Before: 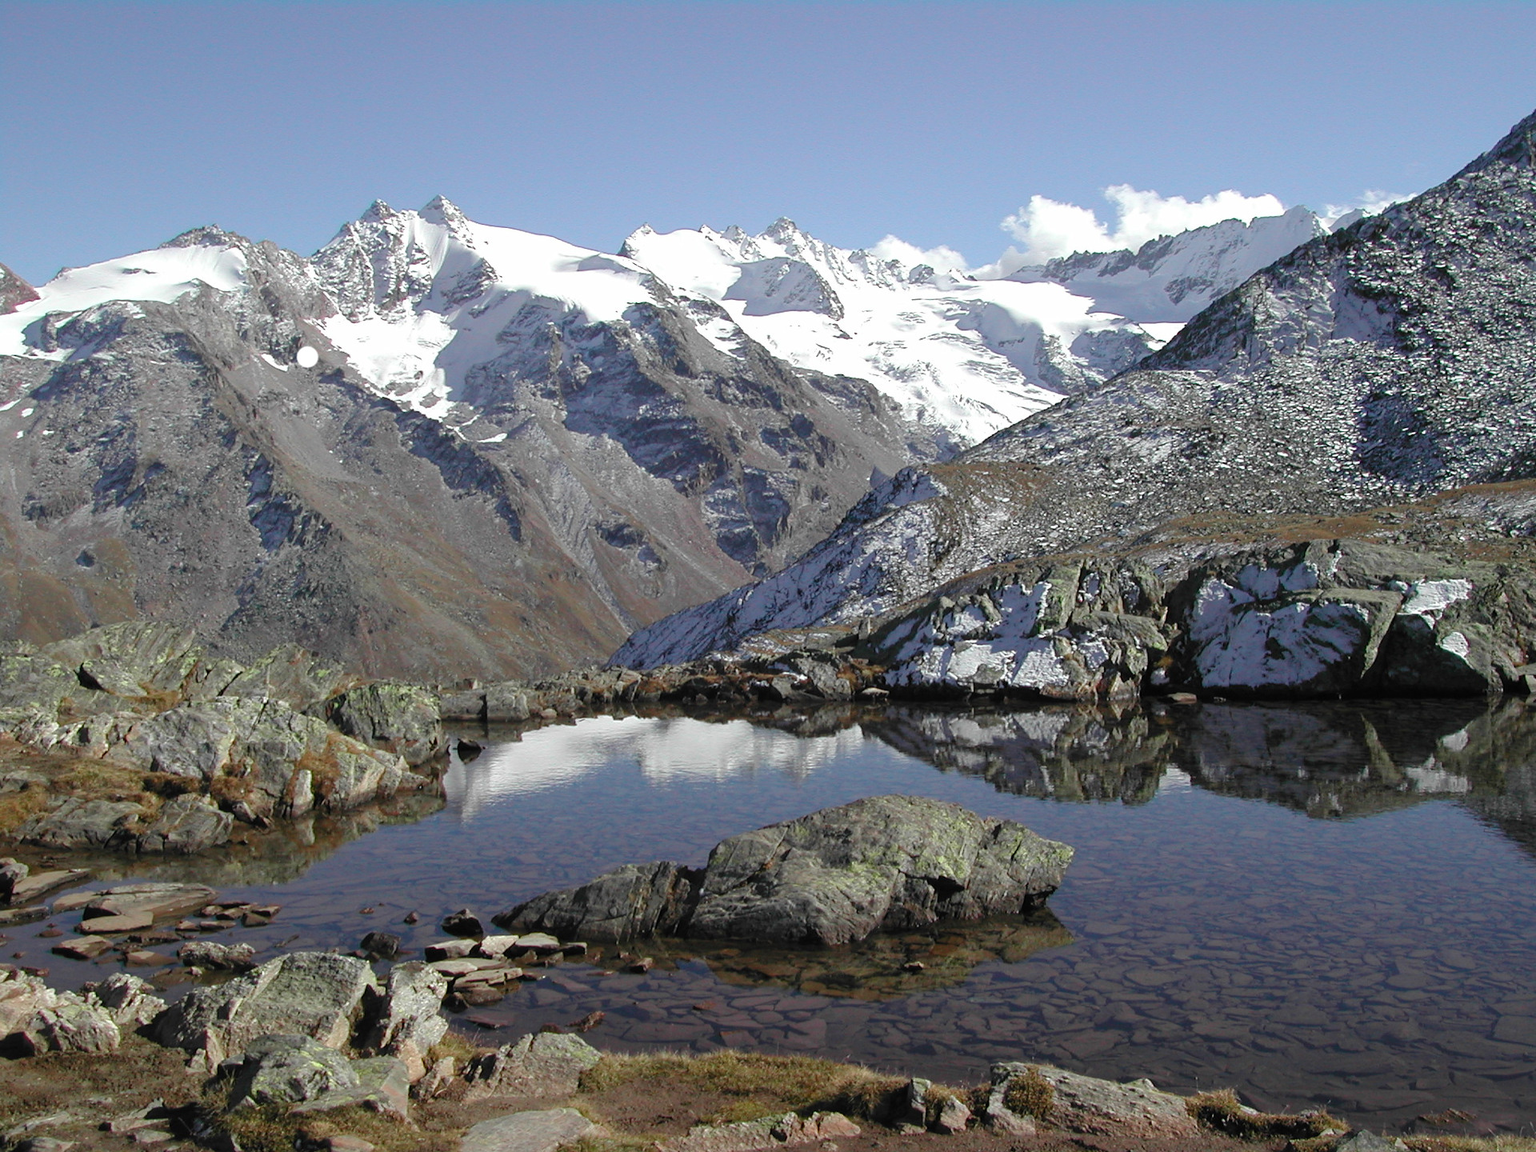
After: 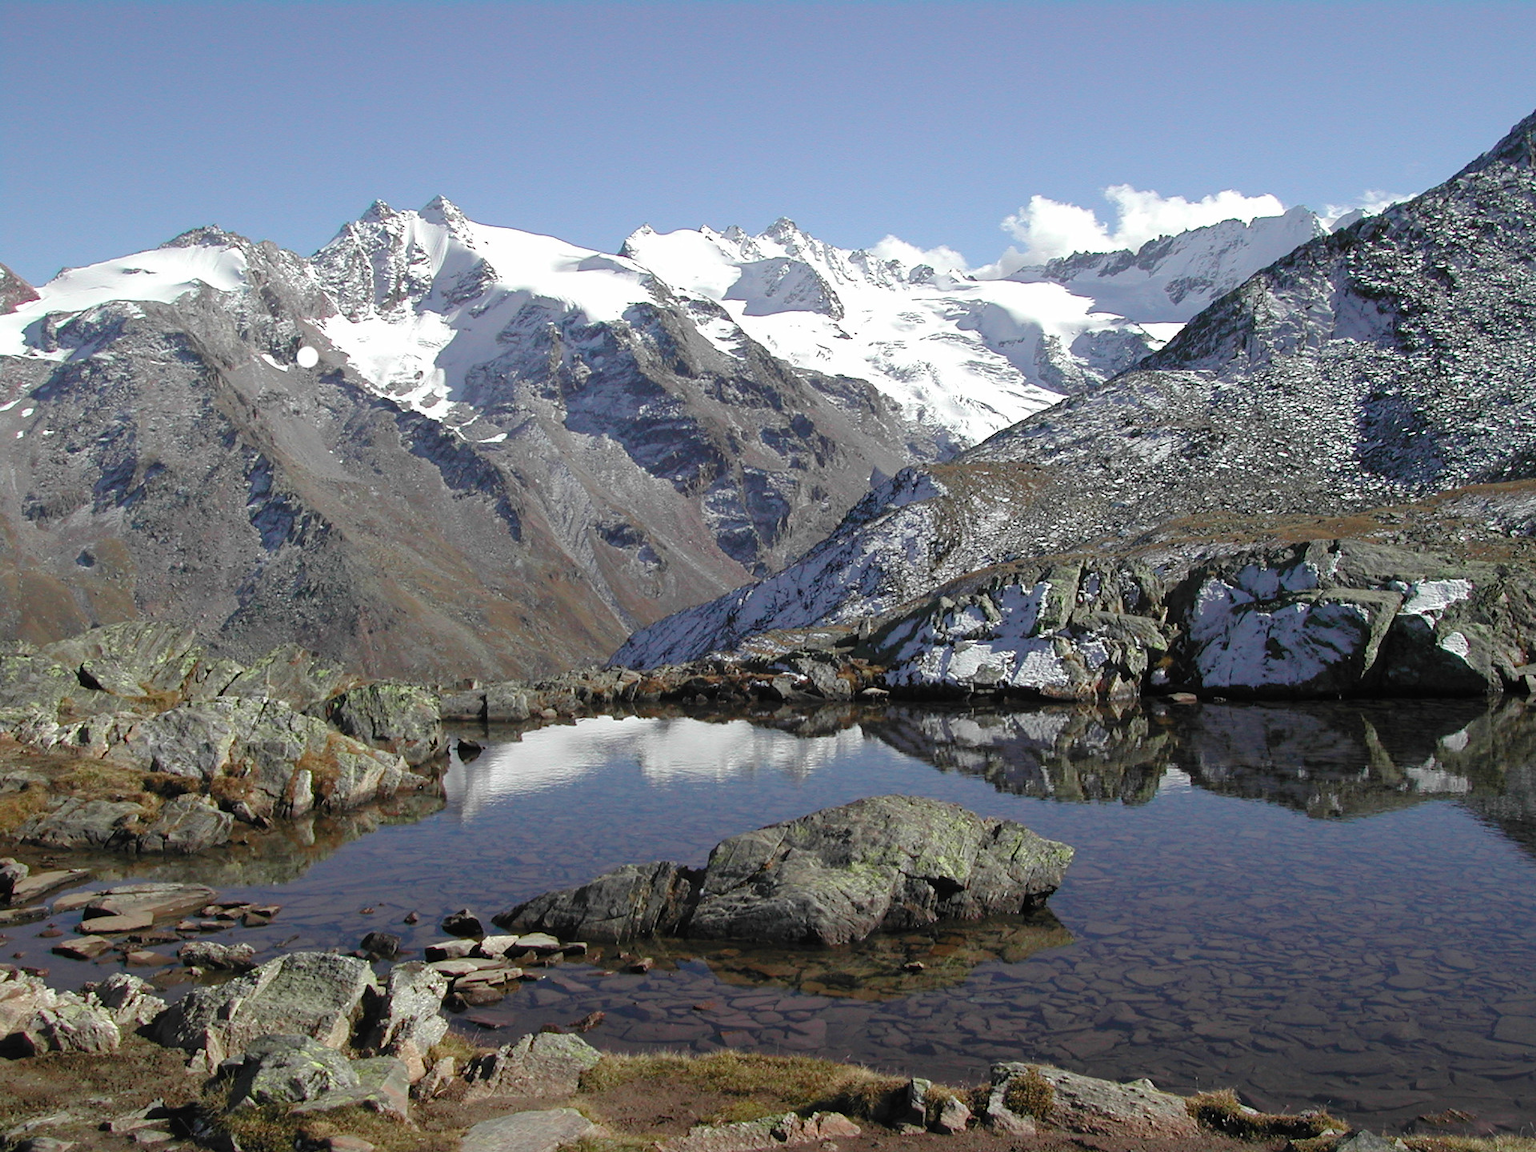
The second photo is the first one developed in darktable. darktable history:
vibrance: vibrance 20%
white balance: emerald 1
